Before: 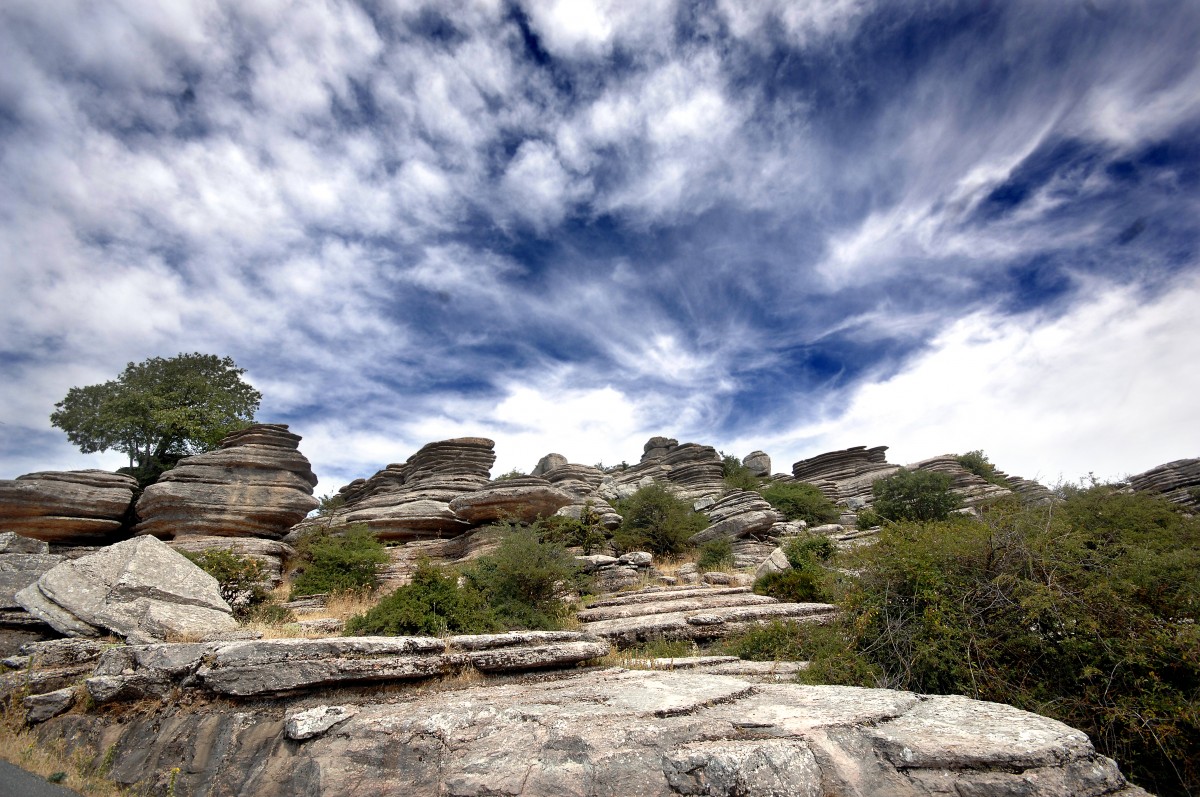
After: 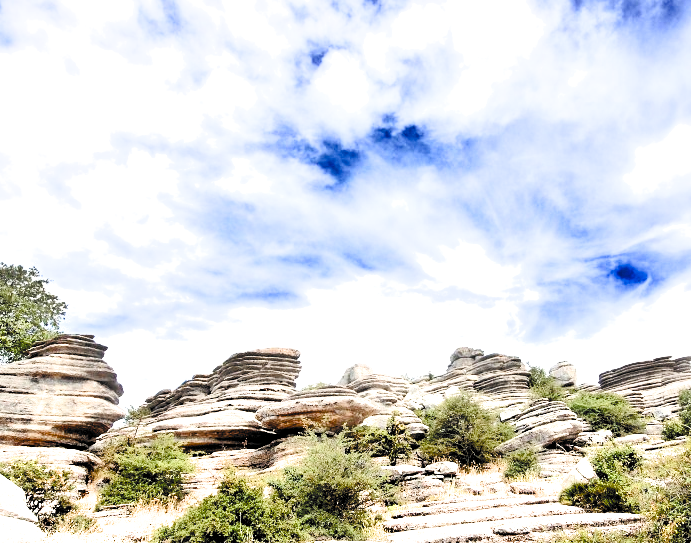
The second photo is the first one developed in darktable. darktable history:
local contrast: mode bilateral grid, contrast 20, coarseness 49, detail 130%, midtone range 0.2
filmic rgb: black relative exposure -5.05 EV, white relative exposure 3.52 EV, hardness 3.16, contrast 1.505, highlights saturation mix -49.2%, color science v6 (2022)
crop: left 16.229%, top 11.337%, right 26.17%, bottom 20.483%
exposure: exposure 1.988 EV, compensate exposure bias true, compensate highlight preservation false
contrast equalizer: y [[0.6 ×6], [0.55 ×6], [0 ×6], [0 ×6], [0 ×6]], mix -0.346
color balance rgb: global offset › luminance 0.223%, perceptual saturation grading › global saturation 25.81%, perceptual saturation grading › highlights -50.195%, perceptual saturation grading › shadows 31.189%, global vibrance 16.062%, saturation formula JzAzBz (2021)
shadows and highlights: shadows -1.05, highlights 38.76
